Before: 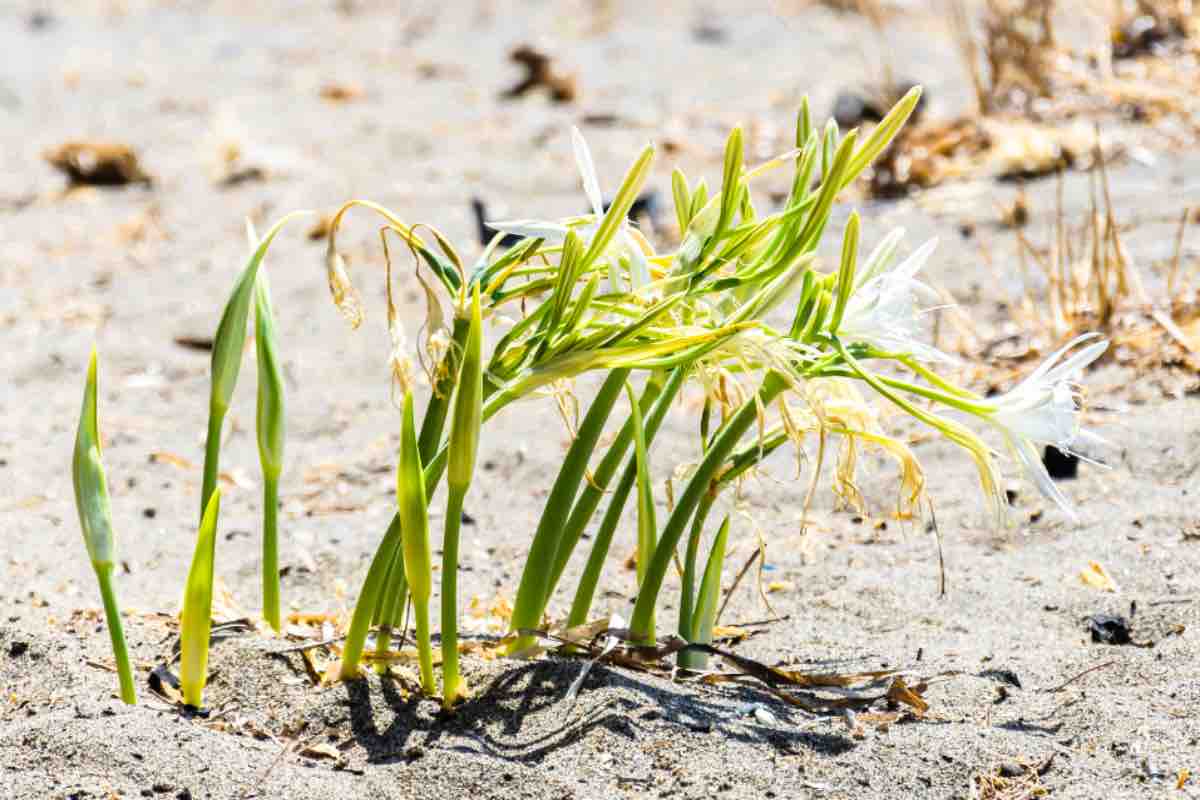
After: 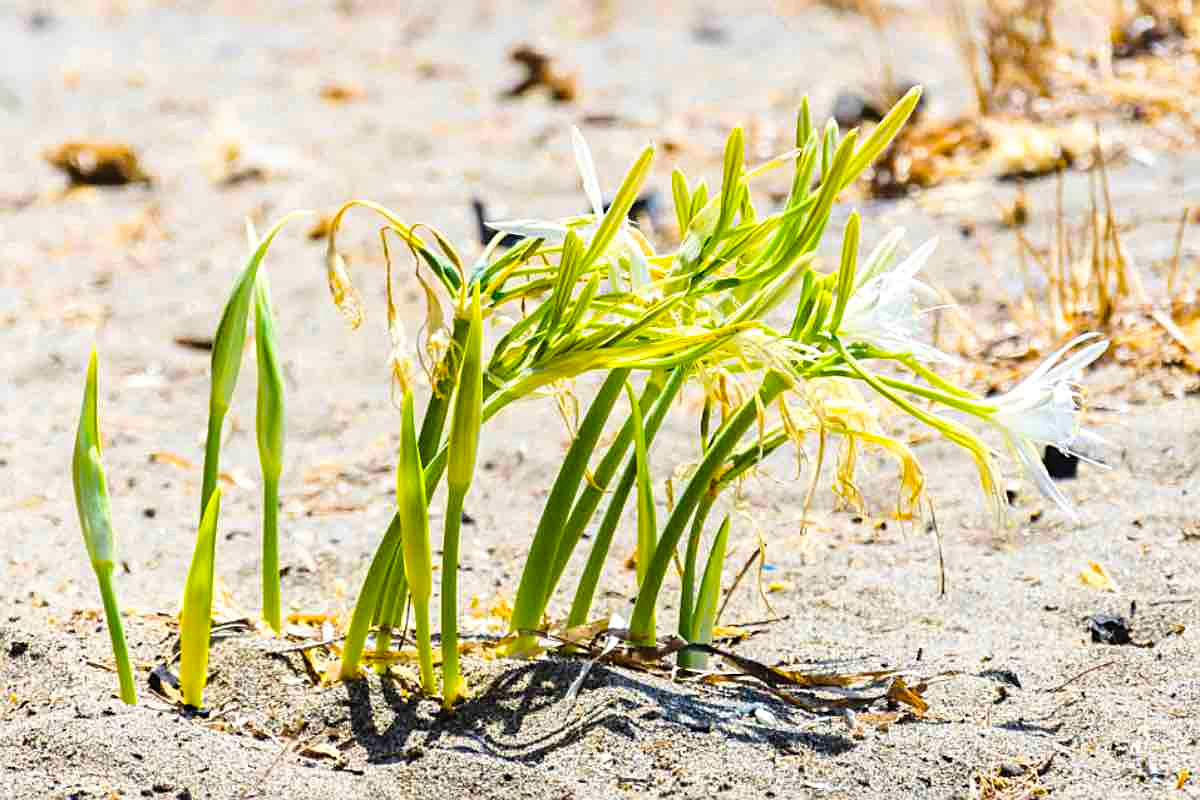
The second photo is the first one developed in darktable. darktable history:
exposure: black level correction -0.003, exposure 0.04 EV, compensate highlight preservation false
color balance rgb: perceptual saturation grading › global saturation 25%, perceptual brilliance grading › mid-tones 10%, perceptual brilliance grading › shadows 15%, global vibrance 20%
sharpen: on, module defaults
